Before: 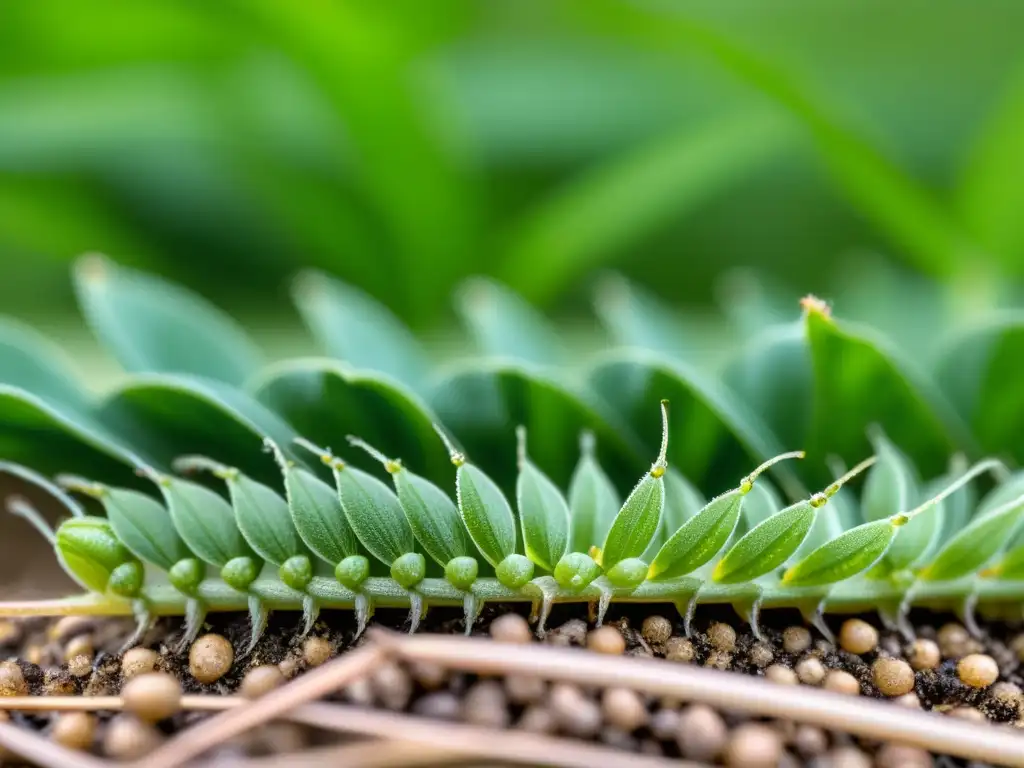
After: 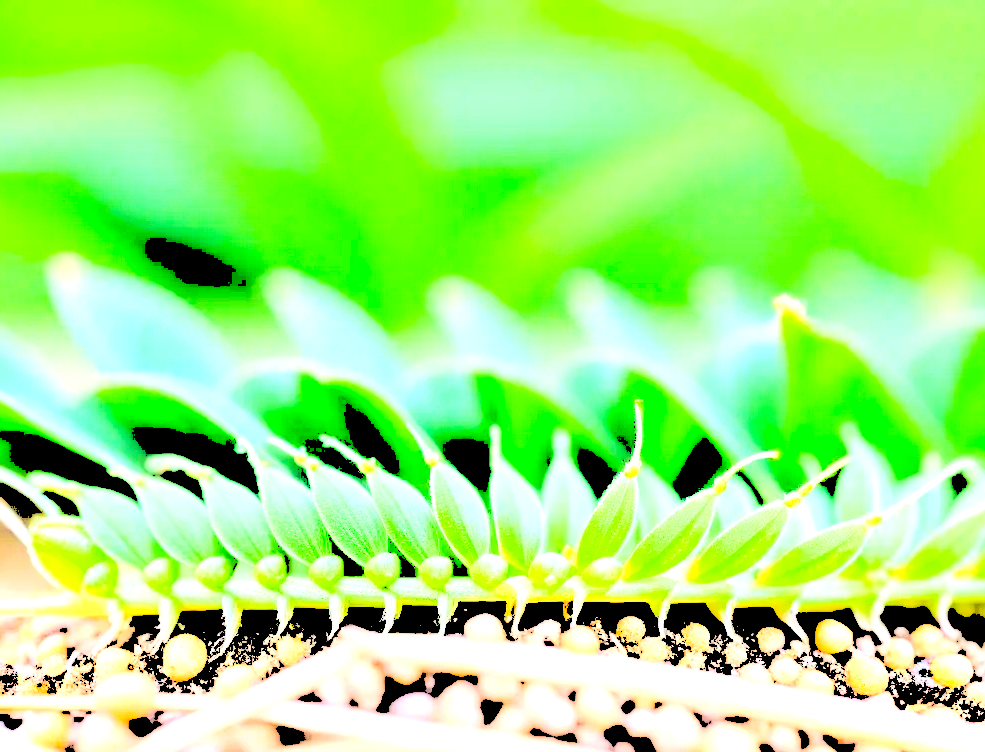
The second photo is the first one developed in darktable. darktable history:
crop and rotate: left 2.624%, right 1.169%, bottom 1.981%
exposure: exposure 0.371 EV, compensate exposure bias true, compensate highlight preservation false
levels: levels [0.246, 0.256, 0.506]
